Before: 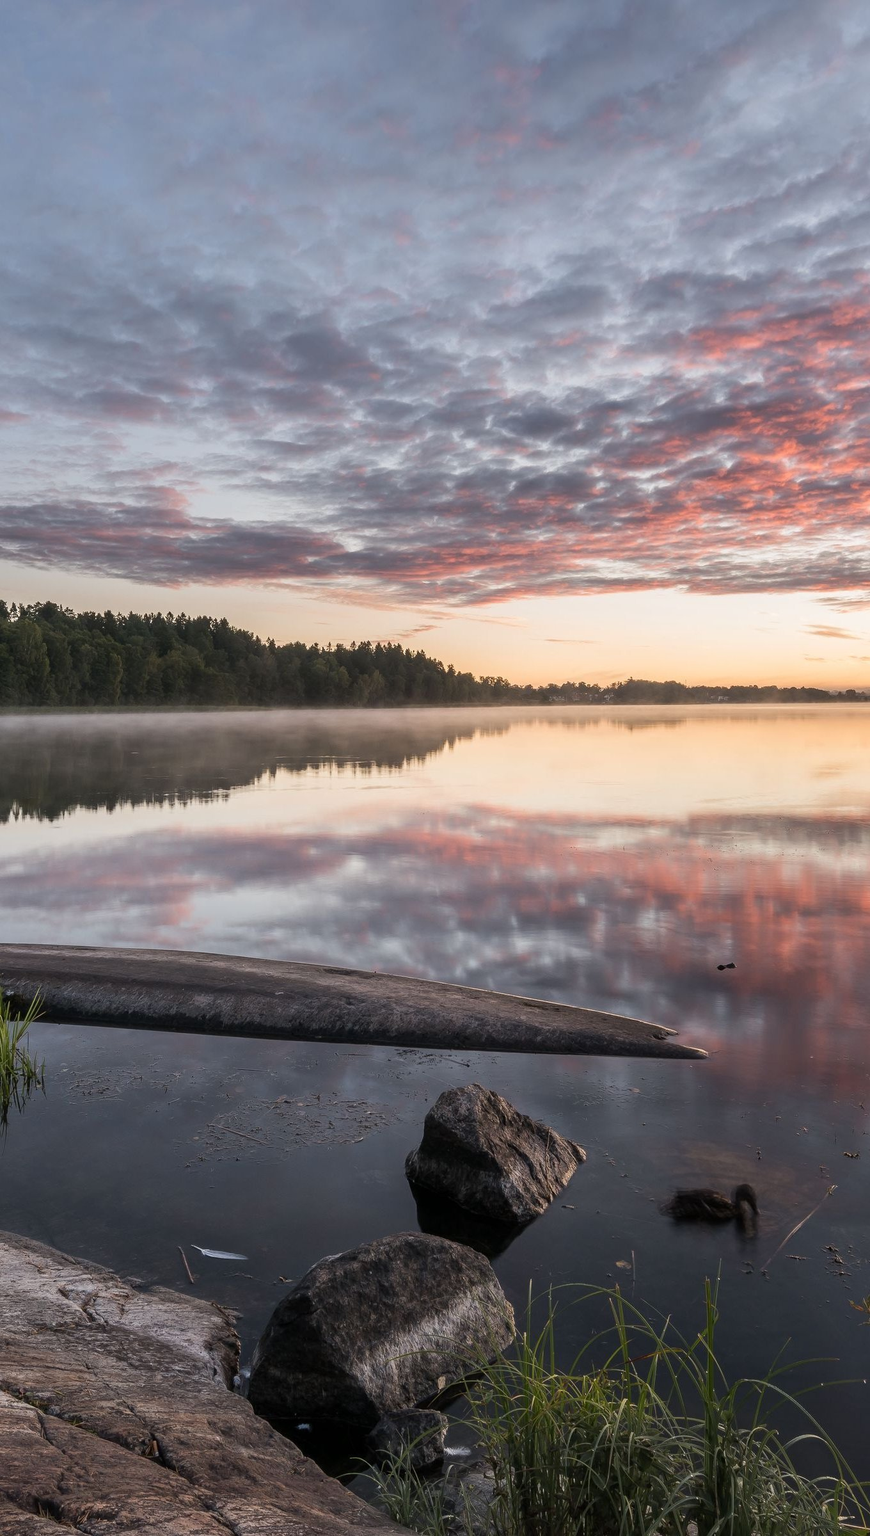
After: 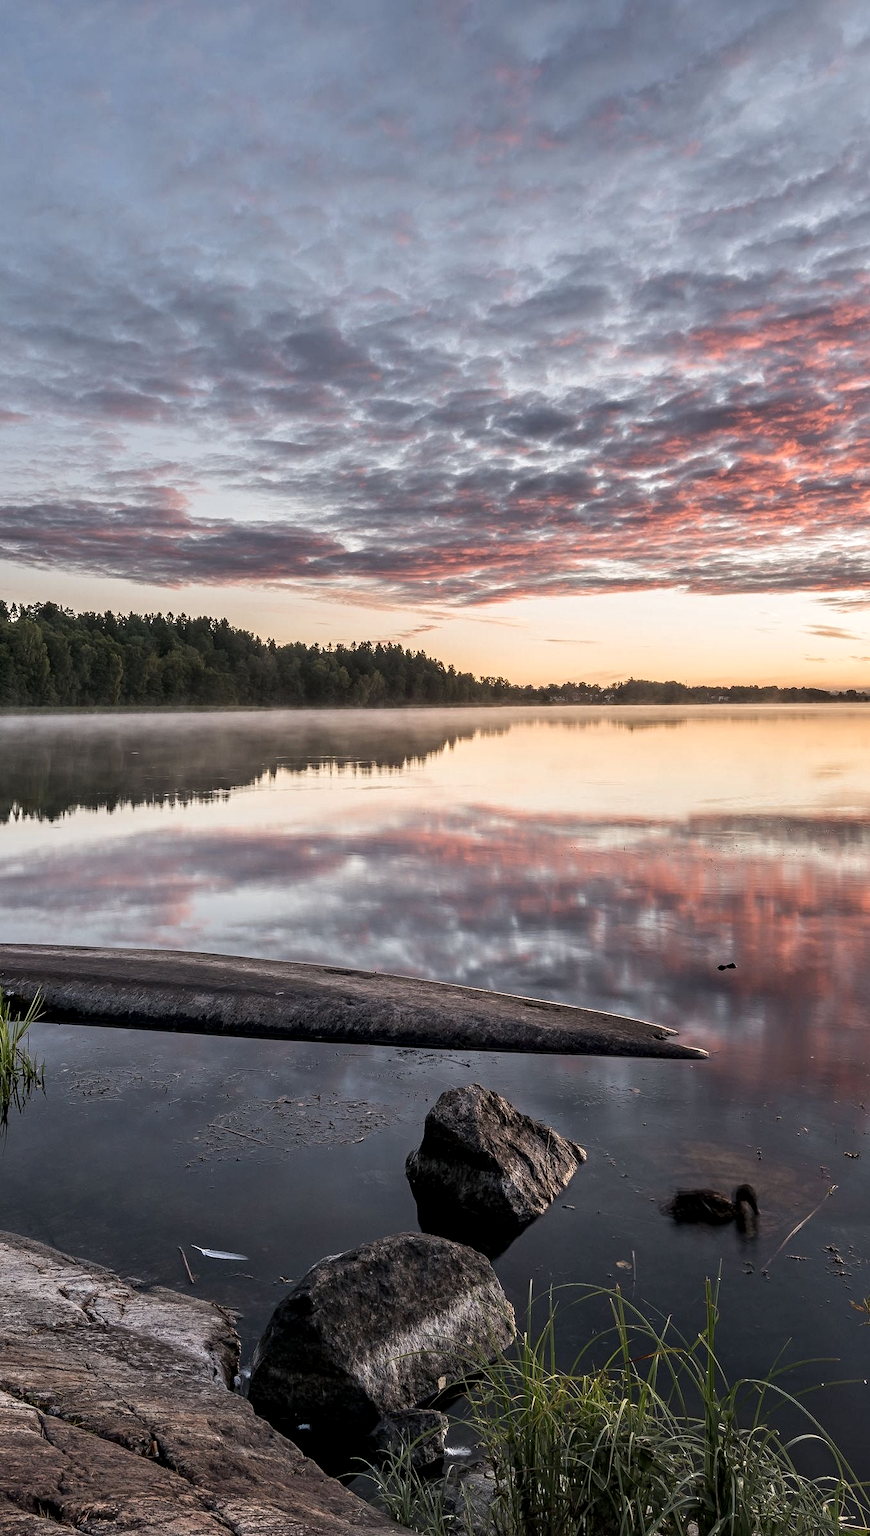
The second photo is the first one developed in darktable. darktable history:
contrast equalizer: y [[0.51, 0.537, 0.559, 0.574, 0.599, 0.618], [0.5 ×6], [0.5 ×6], [0 ×6], [0 ×6]]
color correction: saturation 0.99
